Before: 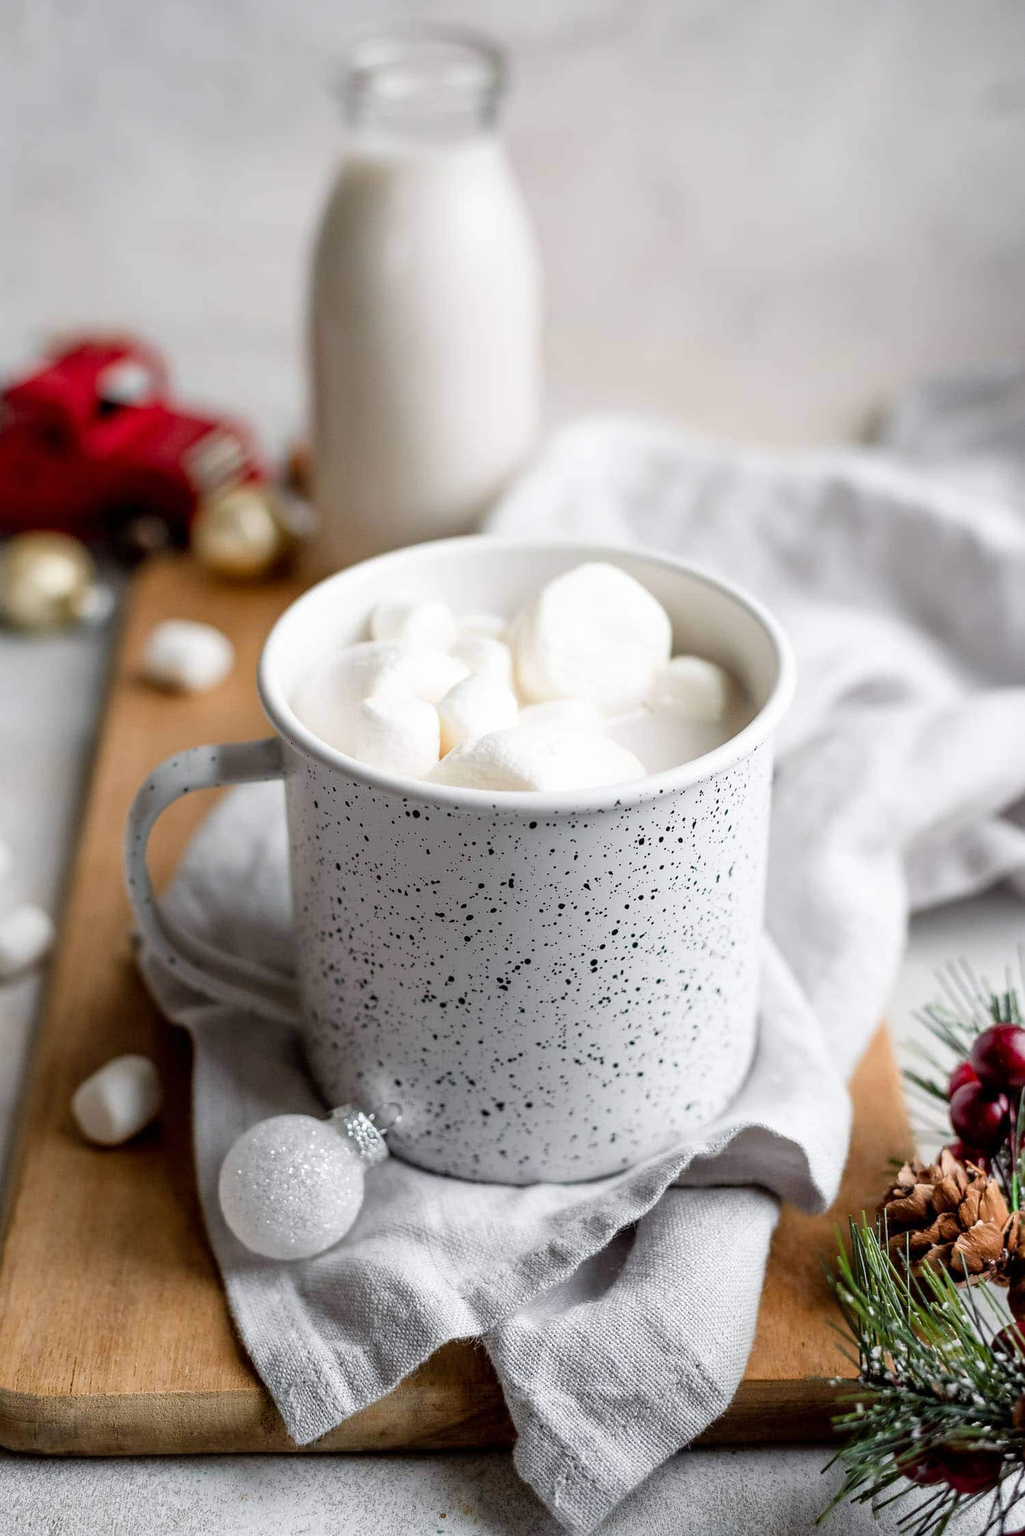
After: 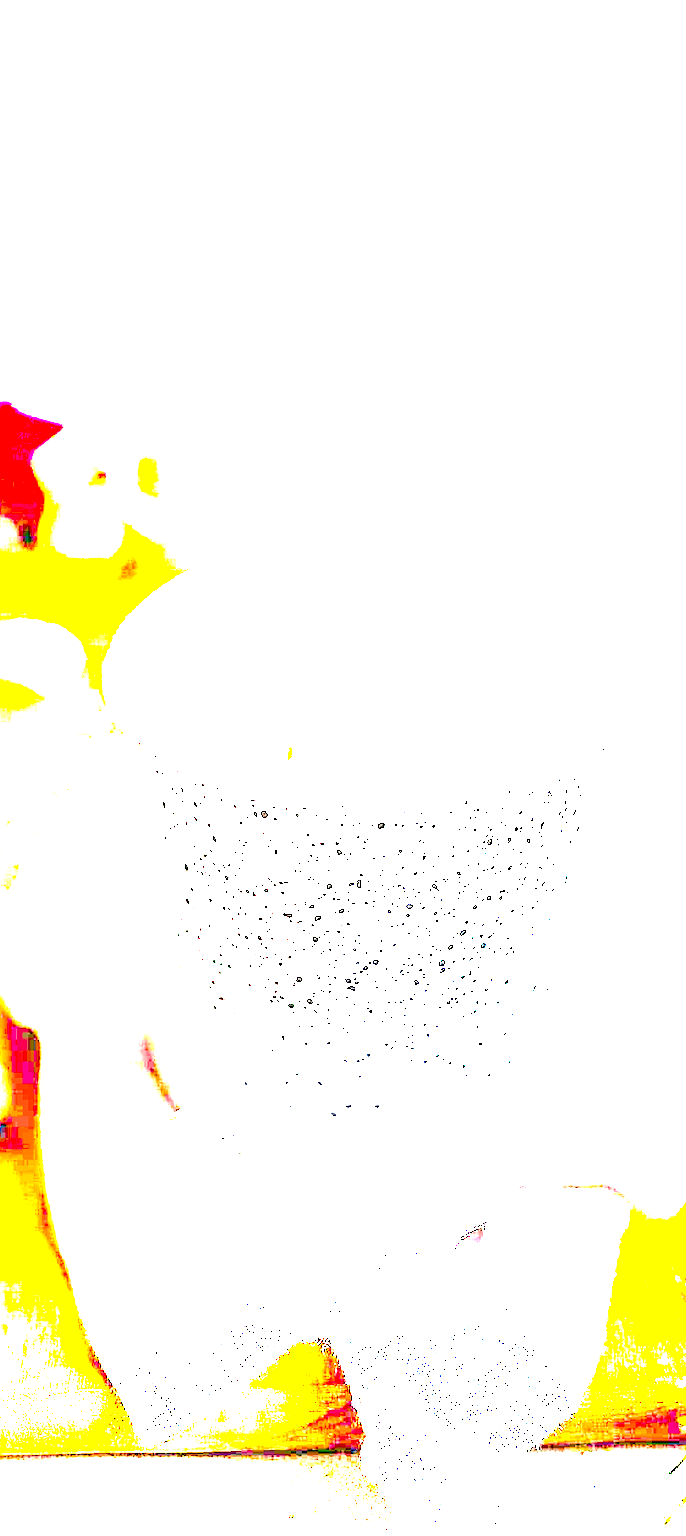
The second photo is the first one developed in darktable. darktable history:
crop and rotate: left 14.882%, right 18.173%
levels: levels [0, 0.498, 0.996]
color balance rgb: highlights gain › chroma 3.057%, highlights gain › hue 78.47°, perceptual saturation grading › global saturation 37.245%, perceptual saturation grading › shadows 34.575%, global vibrance 20%
exposure: exposure 7.904 EV, compensate highlight preservation false
sharpen: on, module defaults
